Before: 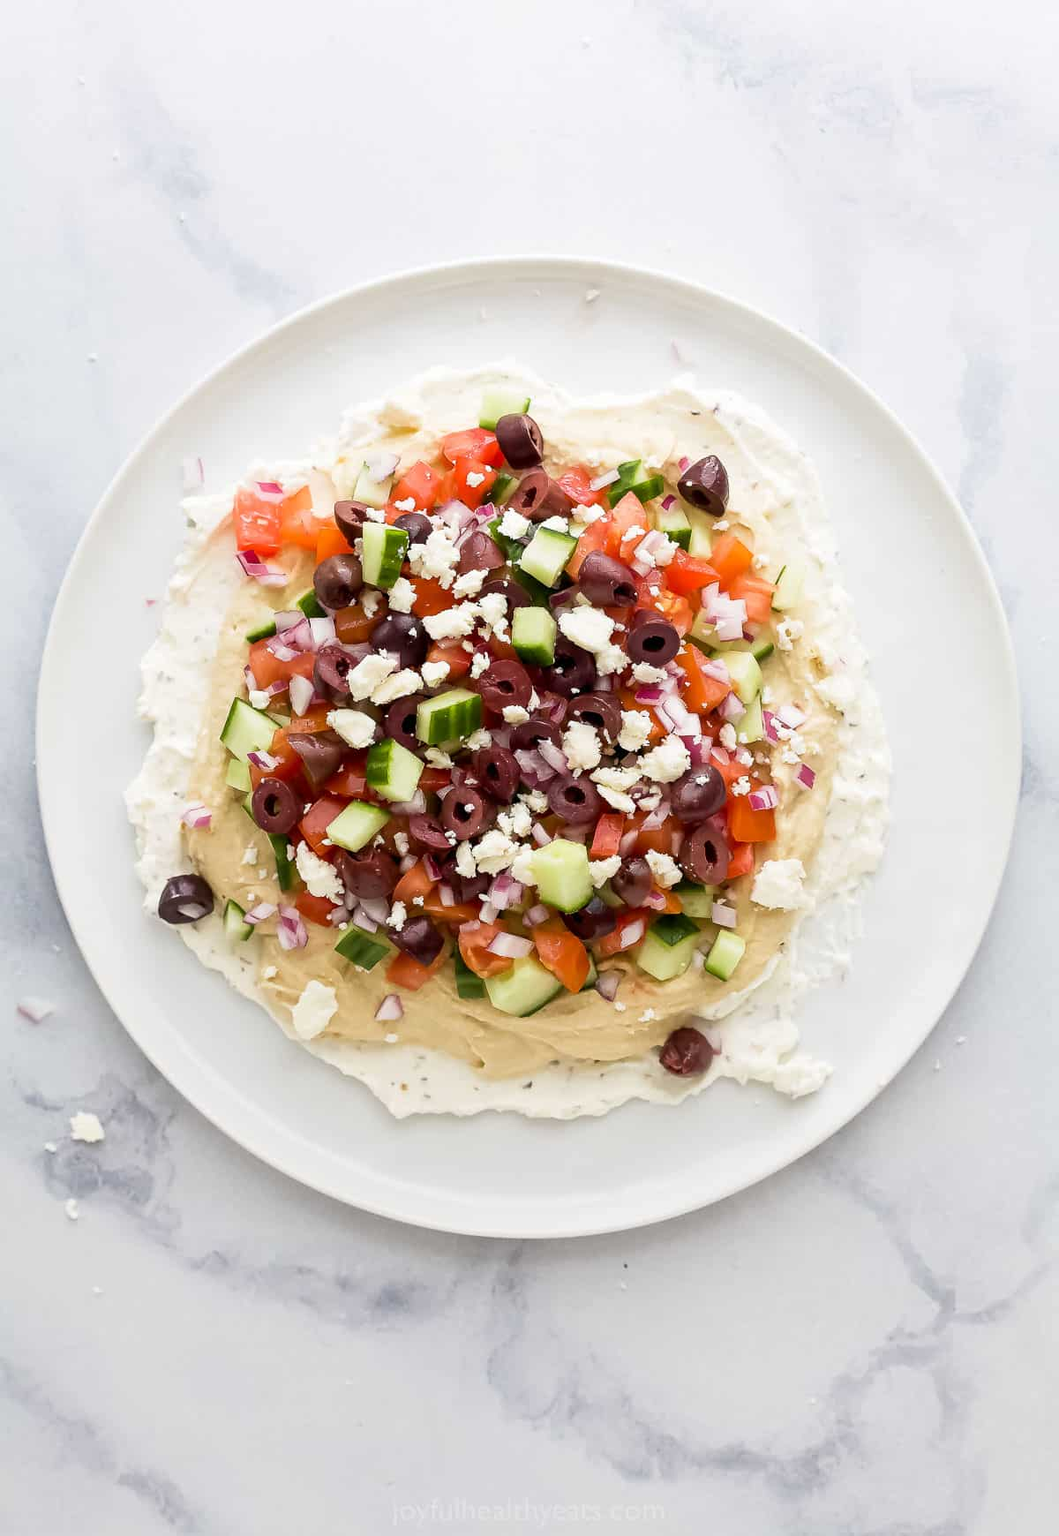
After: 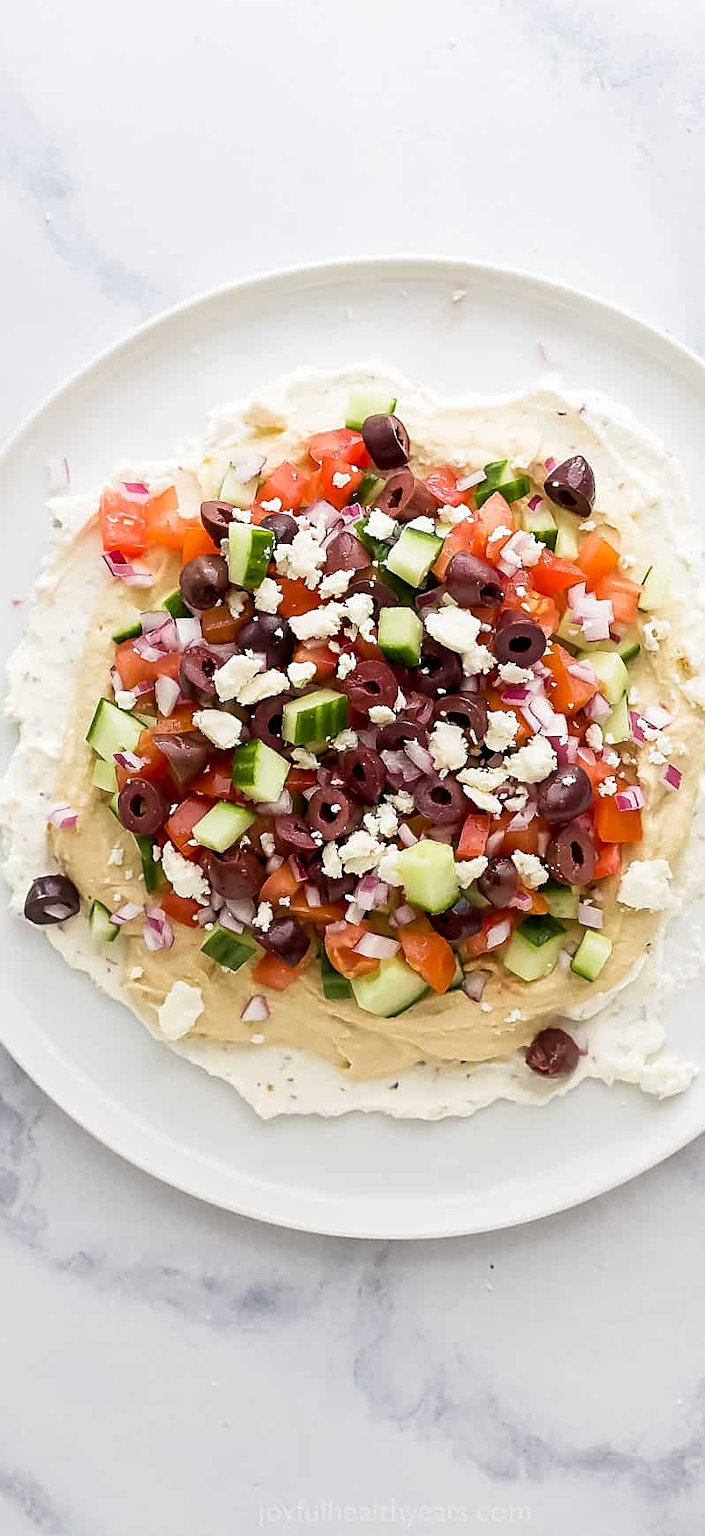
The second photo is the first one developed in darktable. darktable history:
crop and rotate: left 12.673%, right 20.66%
sharpen: on, module defaults
